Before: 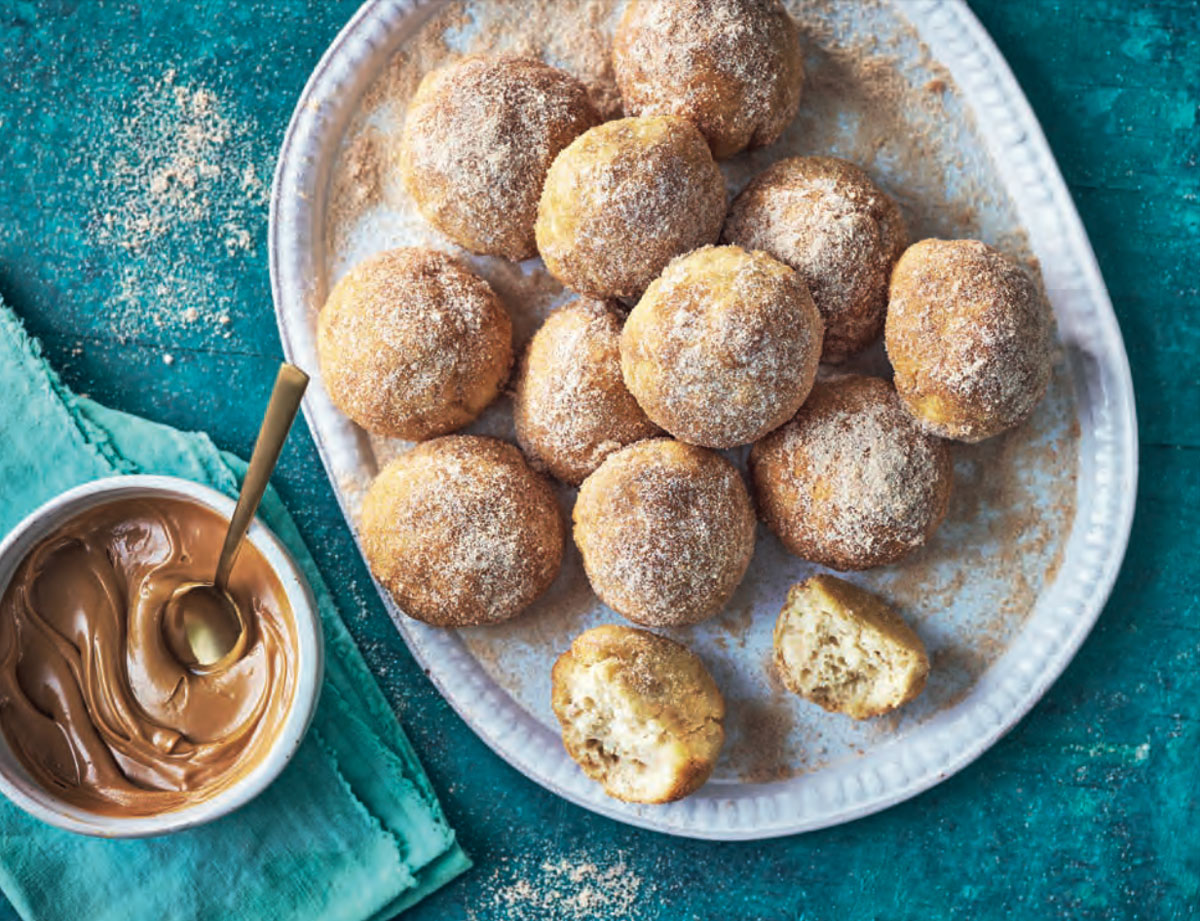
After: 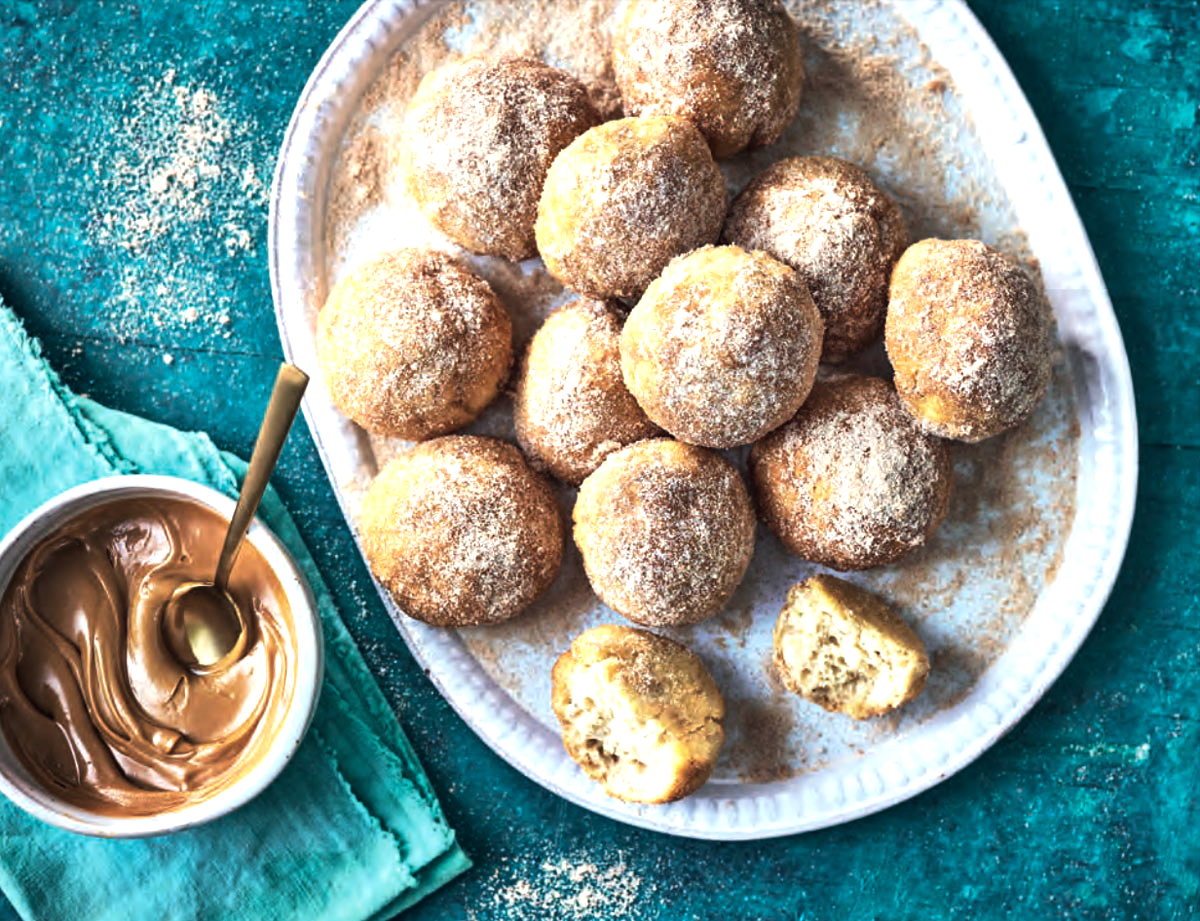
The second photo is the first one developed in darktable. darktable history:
tone equalizer: -8 EV -0.778 EV, -7 EV -0.684 EV, -6 EV -0.606 EV, -5 EV -0.39 EV, -3 EV 0.38 EV, -2 EV 0.6 EV, -1 EV 0.685 EV, +0 EV 0.738 EV, edges refinement/feathering 500, mask exposure compensation -1.57 EV, preserve details no
